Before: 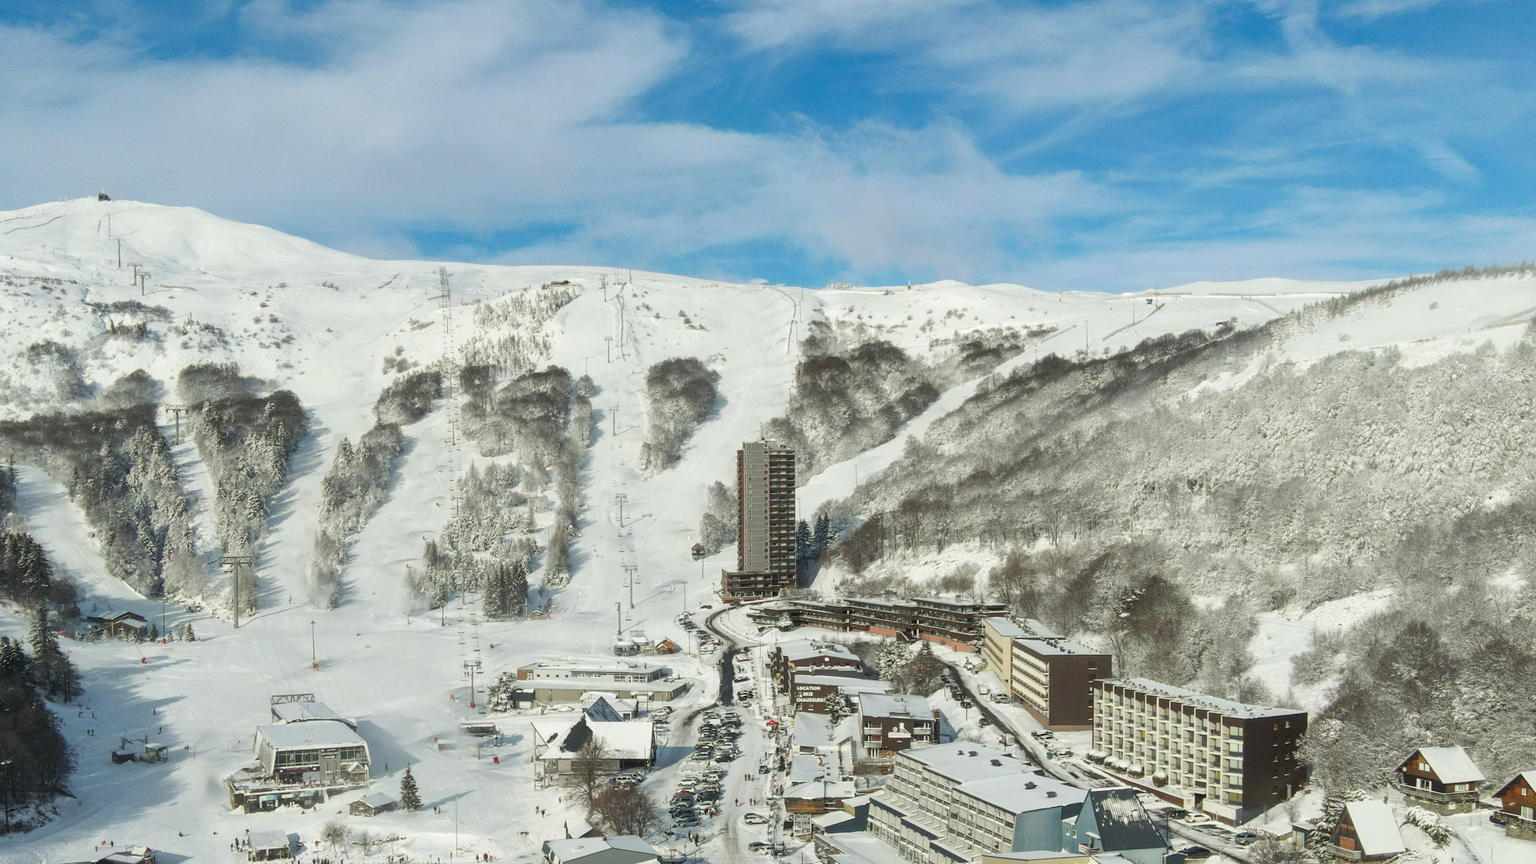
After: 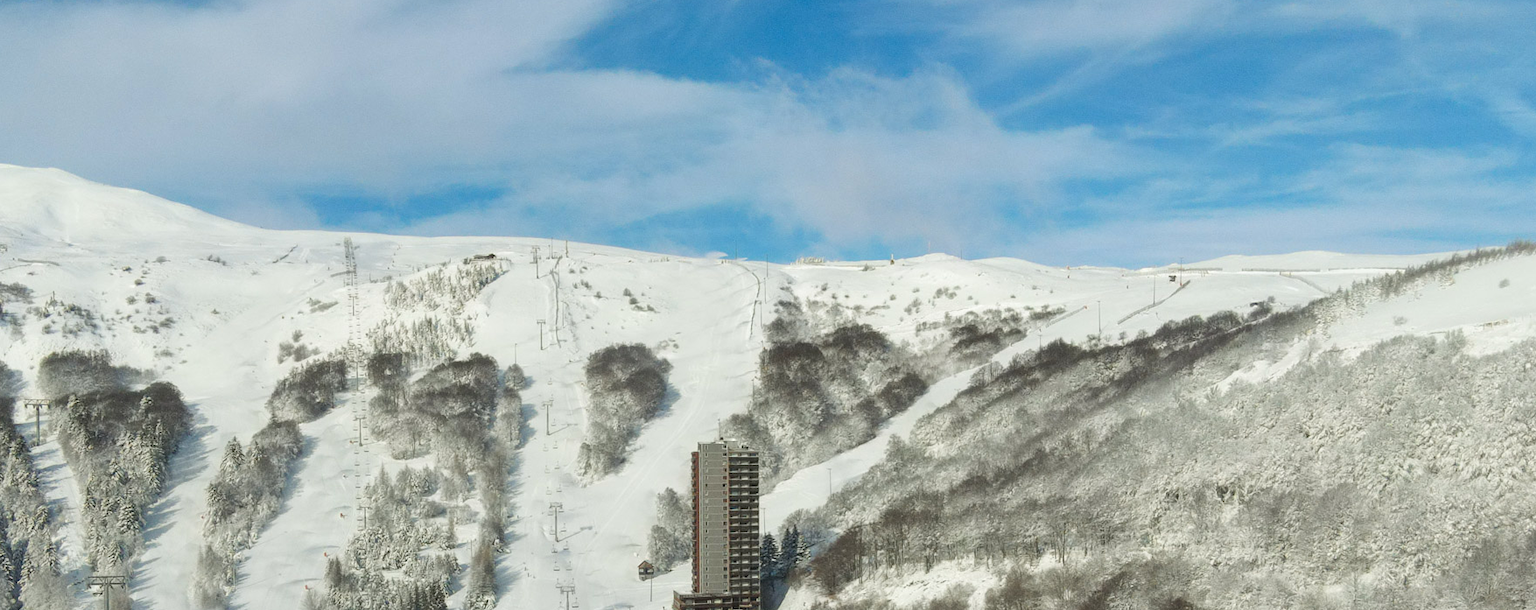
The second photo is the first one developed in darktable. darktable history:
crop and rotate: left 9.429%, top 7.353%, right 4.862%, bottom 32.067%
